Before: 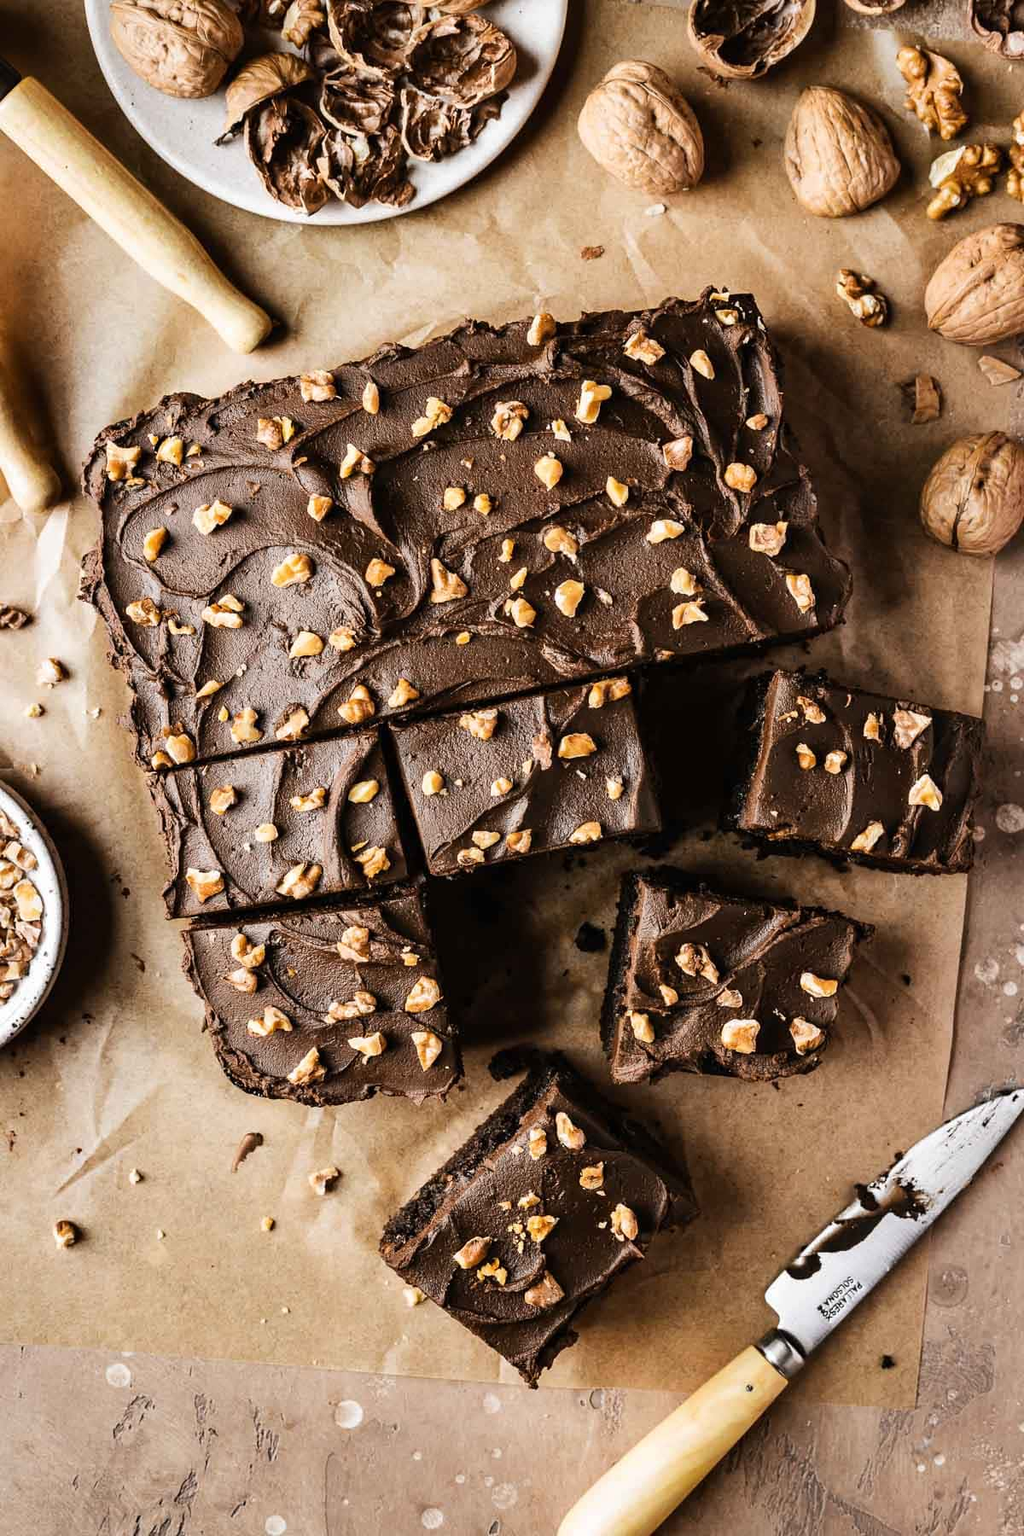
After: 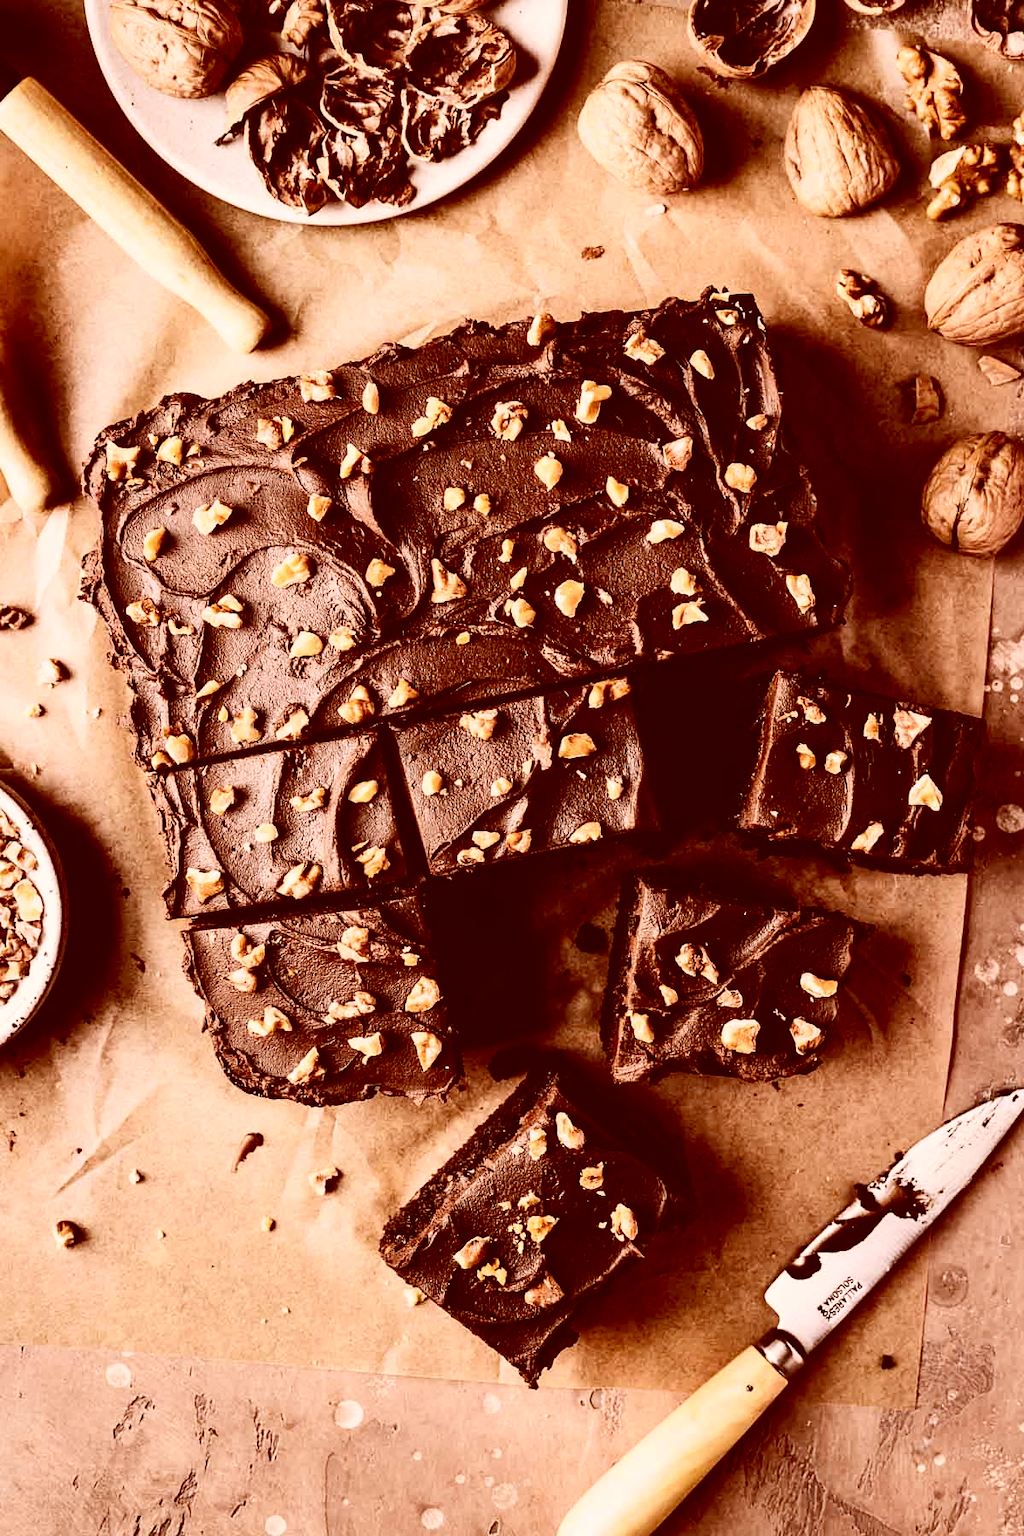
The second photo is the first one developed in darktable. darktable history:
contrast brightness saturation: contrast 0.28
color correction: highlights a* 9.03, highlights b* 8.71, shadows a* 40, shadows b* 40, saturation 0.8
color balance: on, module defaults
